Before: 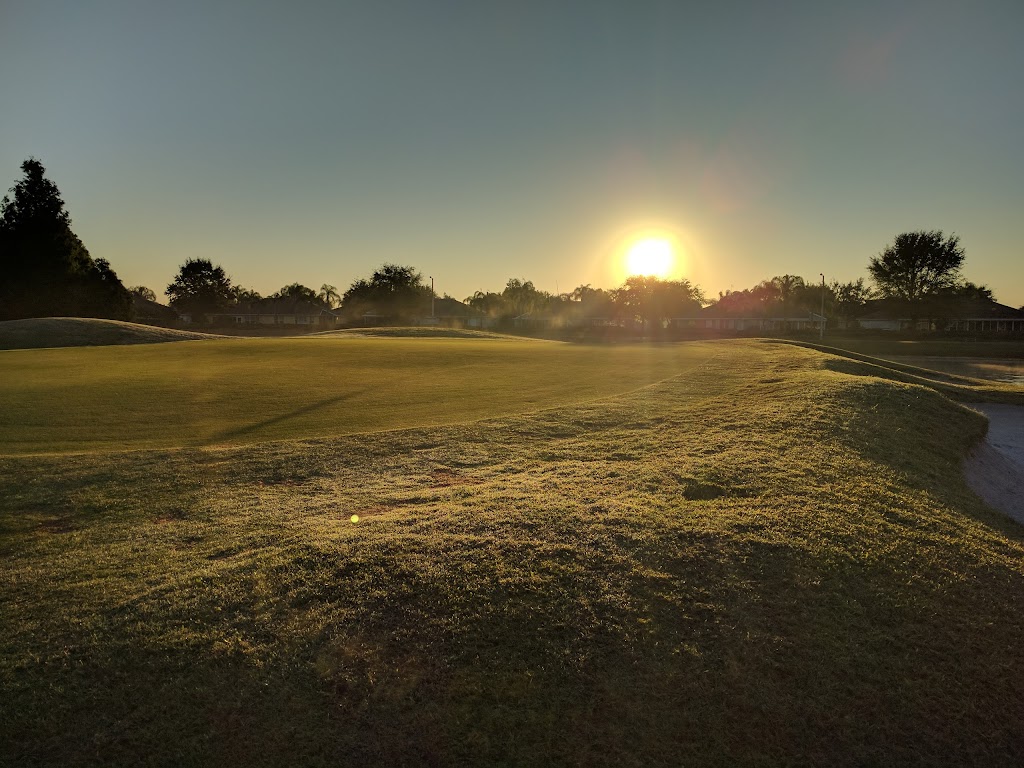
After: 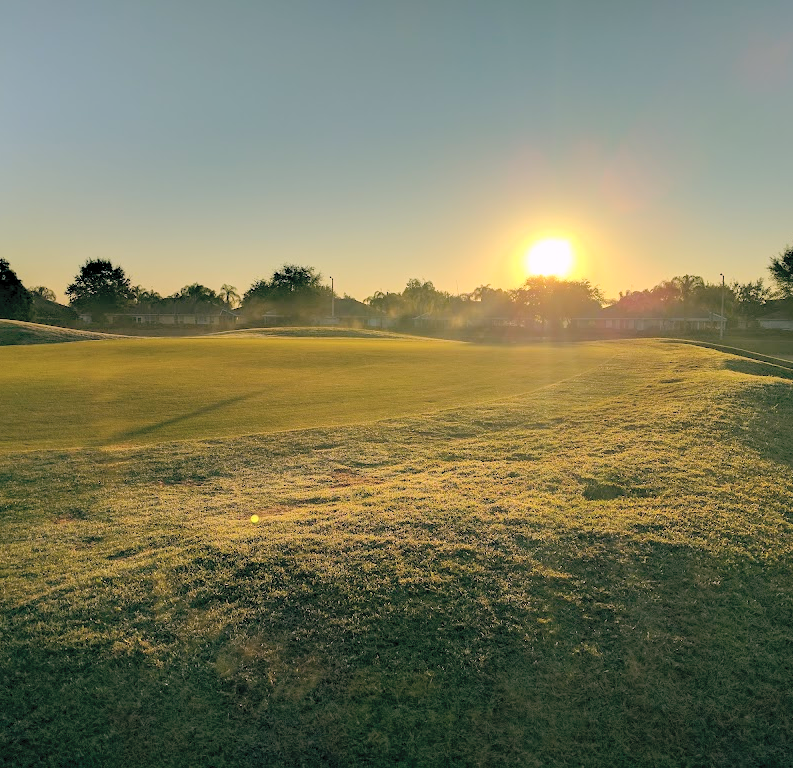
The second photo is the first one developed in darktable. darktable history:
contrast brightness saturation: brightness 0.284
crop: left 9.862%, right 12.607%
color balance rgb: highlights gain › chroma 1.559%, highlights gain › hue 311.9°, global offset › luminance -0.336%, global offset › chroma 0.112%, global offset › hue 166.08°, perceptual saturation grading › global saturation 13.165%, global vibrance 15.16%
